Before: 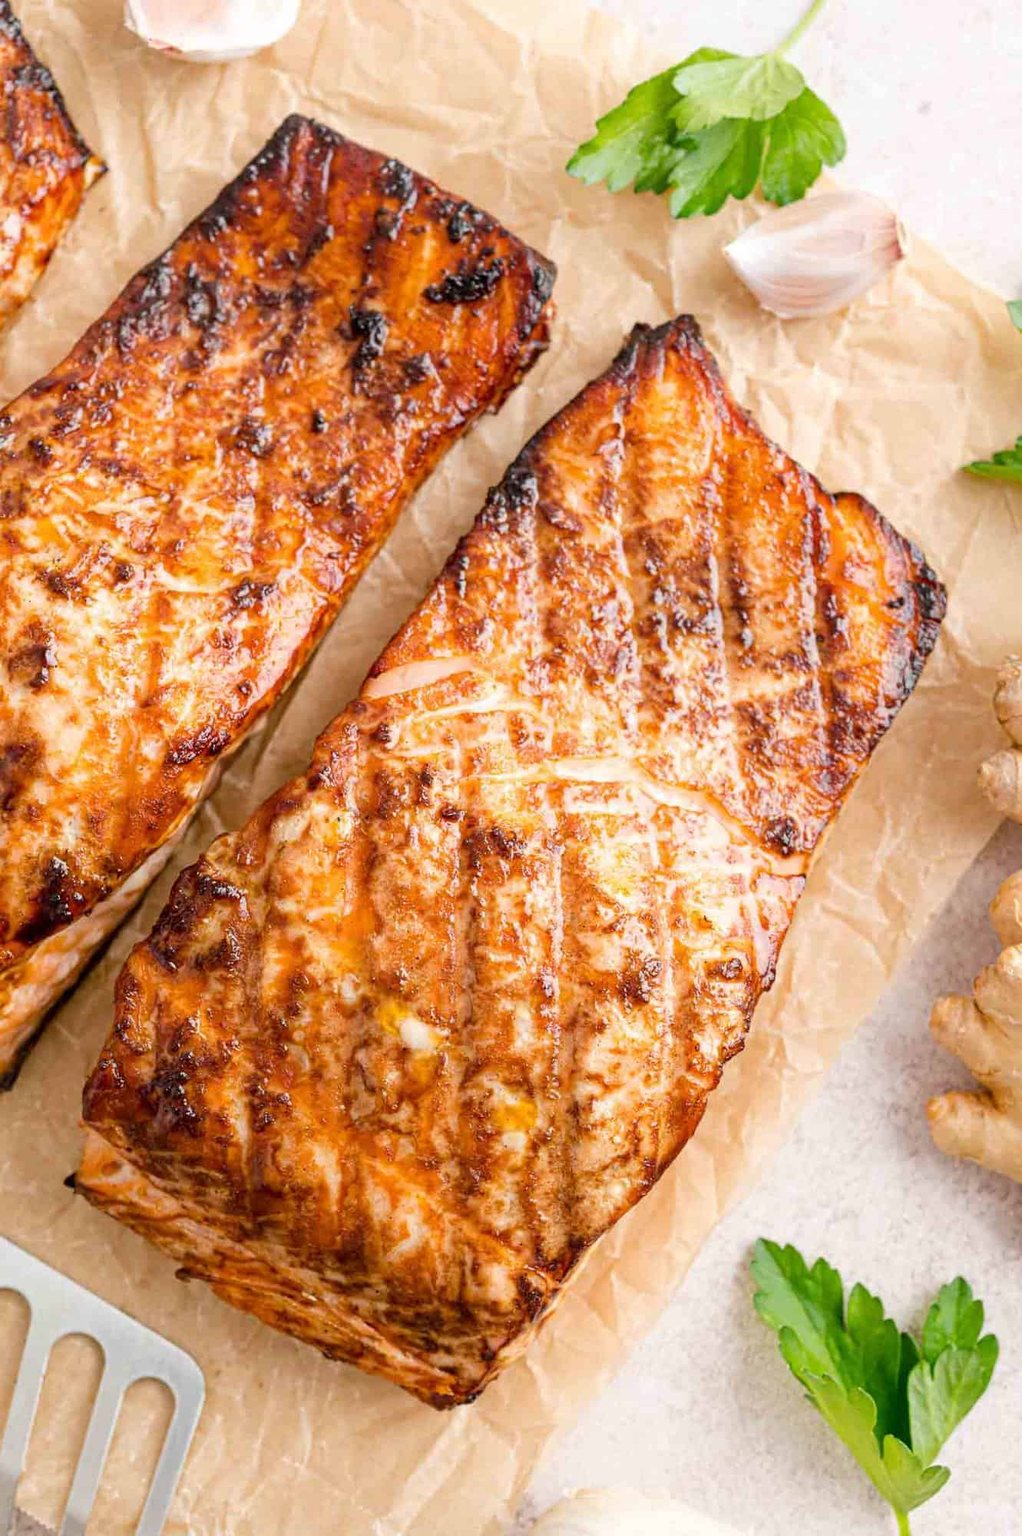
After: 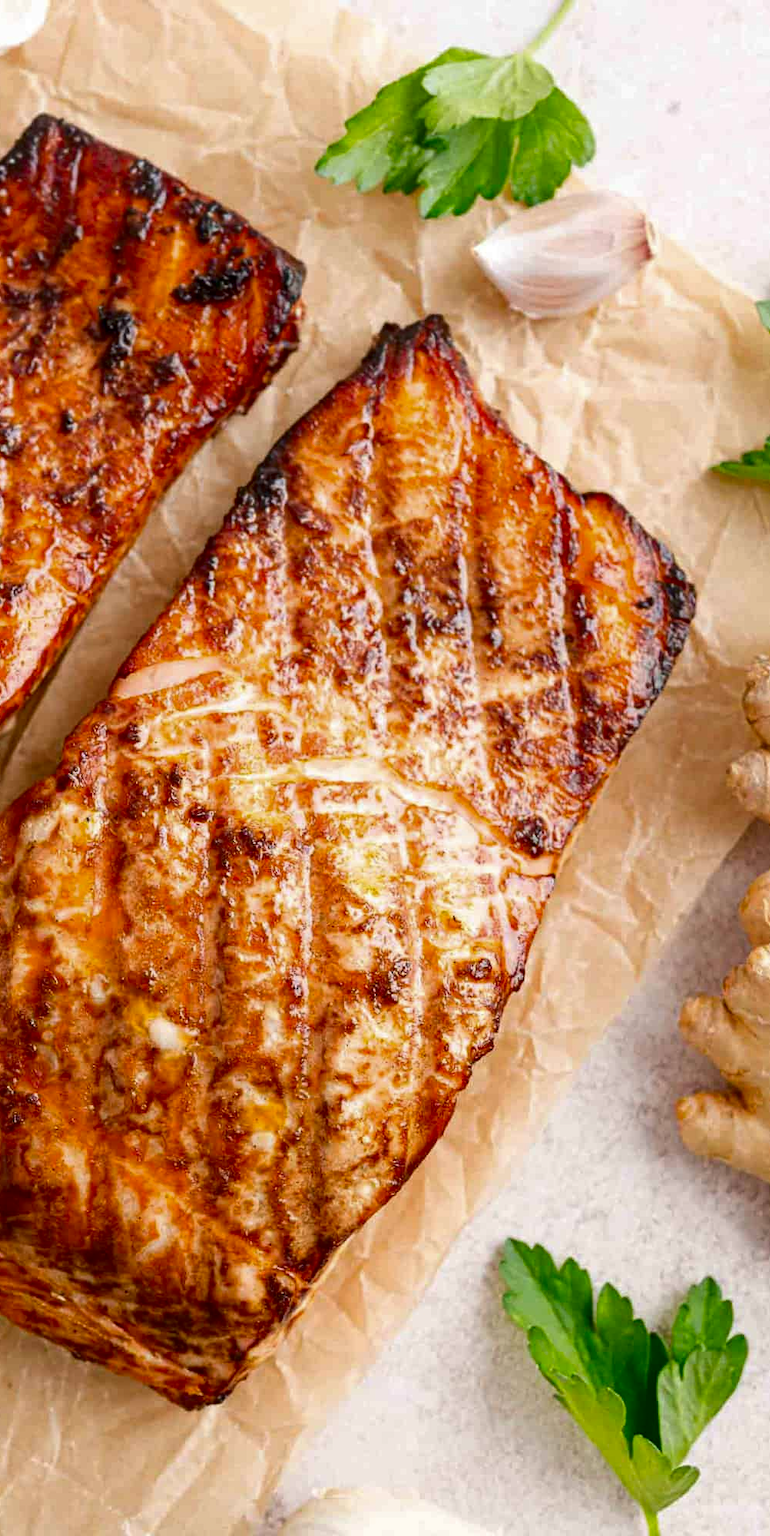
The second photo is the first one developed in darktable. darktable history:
contrast brightness saturation: brightness -0.2, saturation 0.08
crop and rotate: left 24.6%
white balance: emerald 1
